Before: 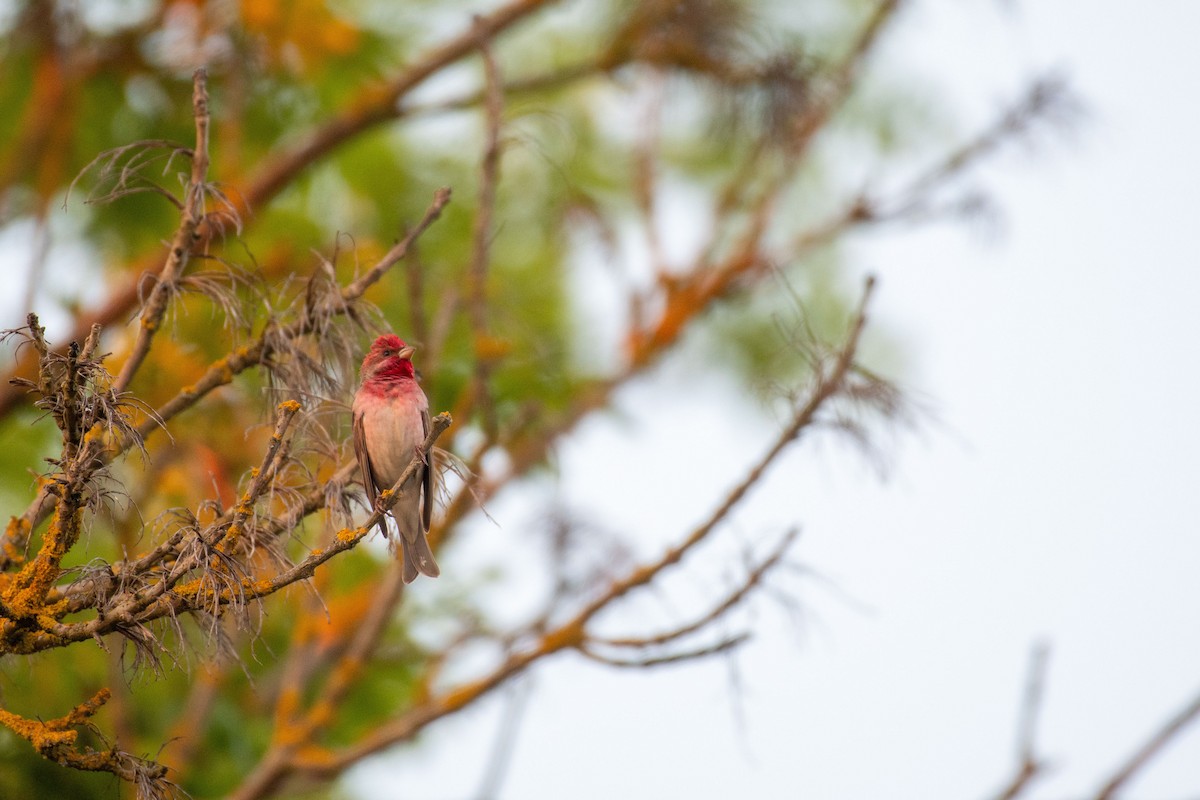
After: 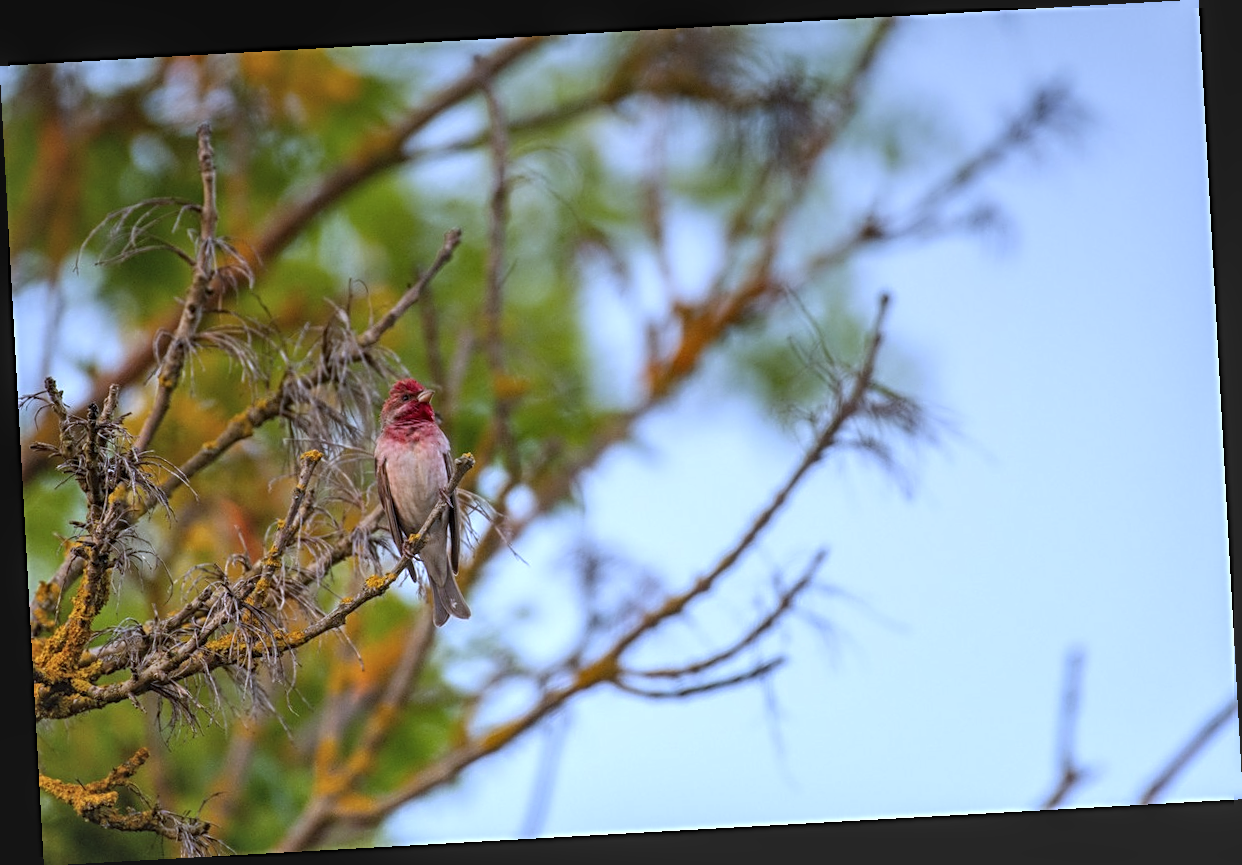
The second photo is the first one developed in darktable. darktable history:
exposure: black level correction -0.008, exposure 0.067 EV, compensate highlight preservation false
local contrast: detail 130%
white balance: red 0.871, blue 1.249
sharpen: radius 3.119
rotate and perspective: rotation -3.18°, automatic cropping off
graduated density: on, module defaults
